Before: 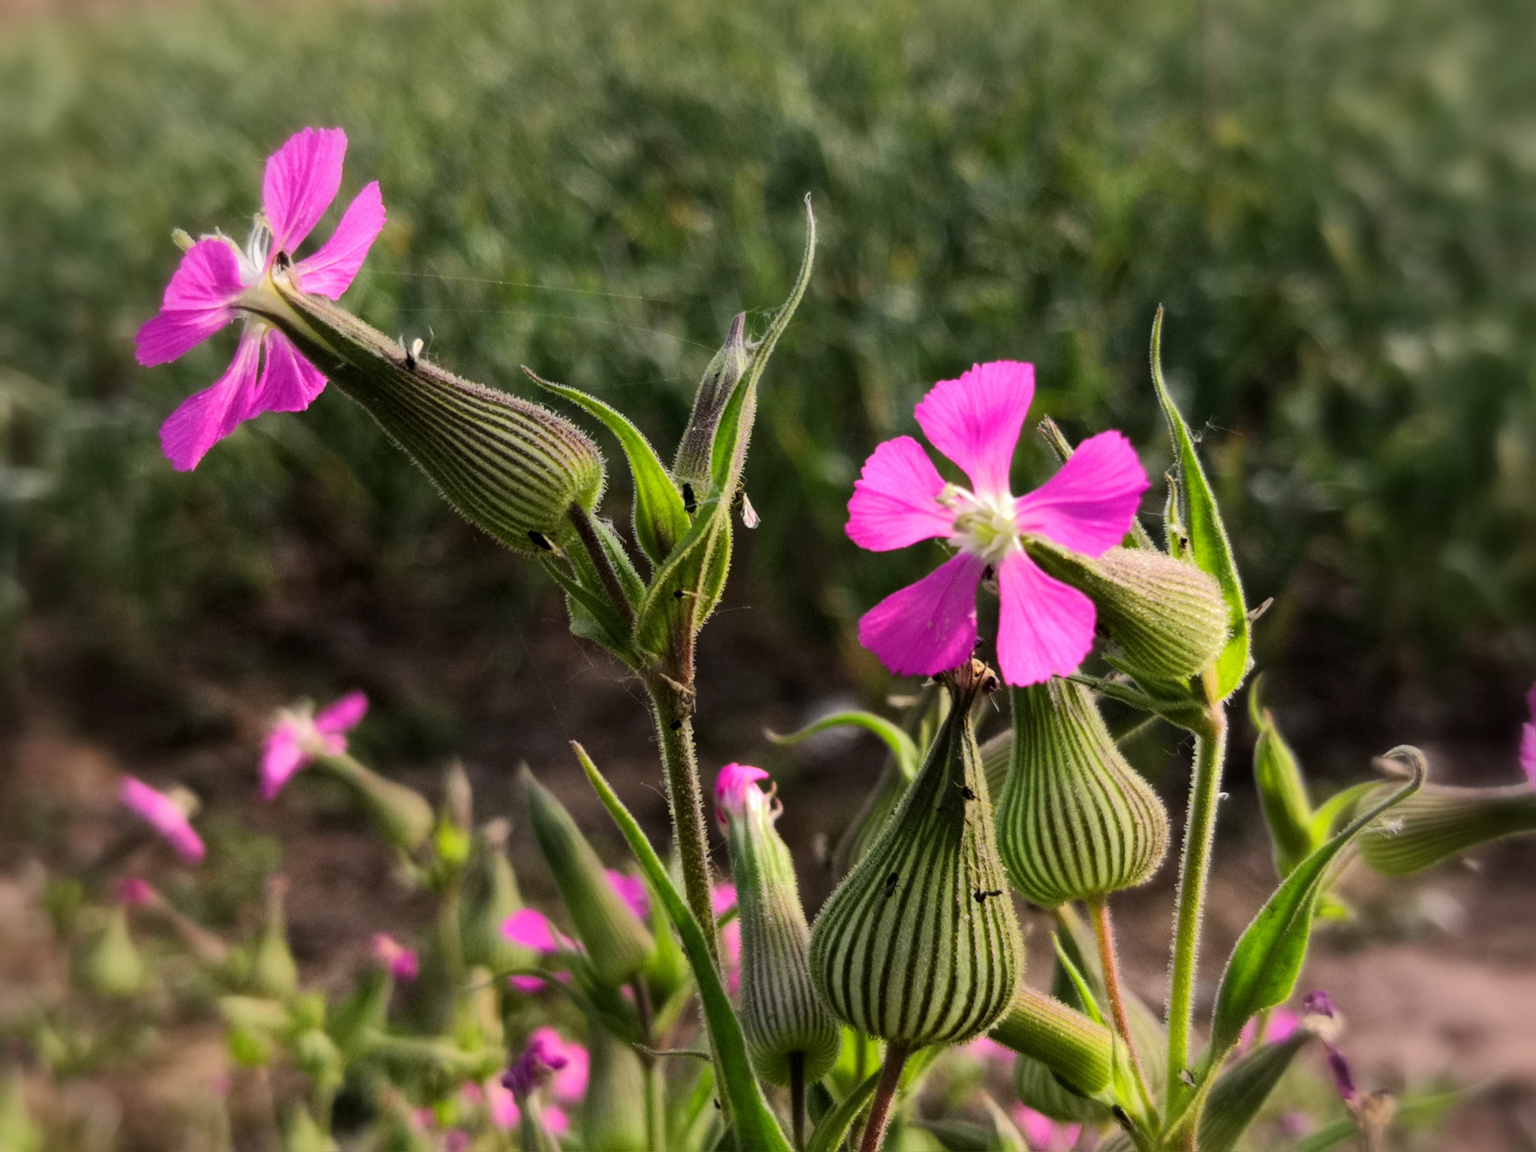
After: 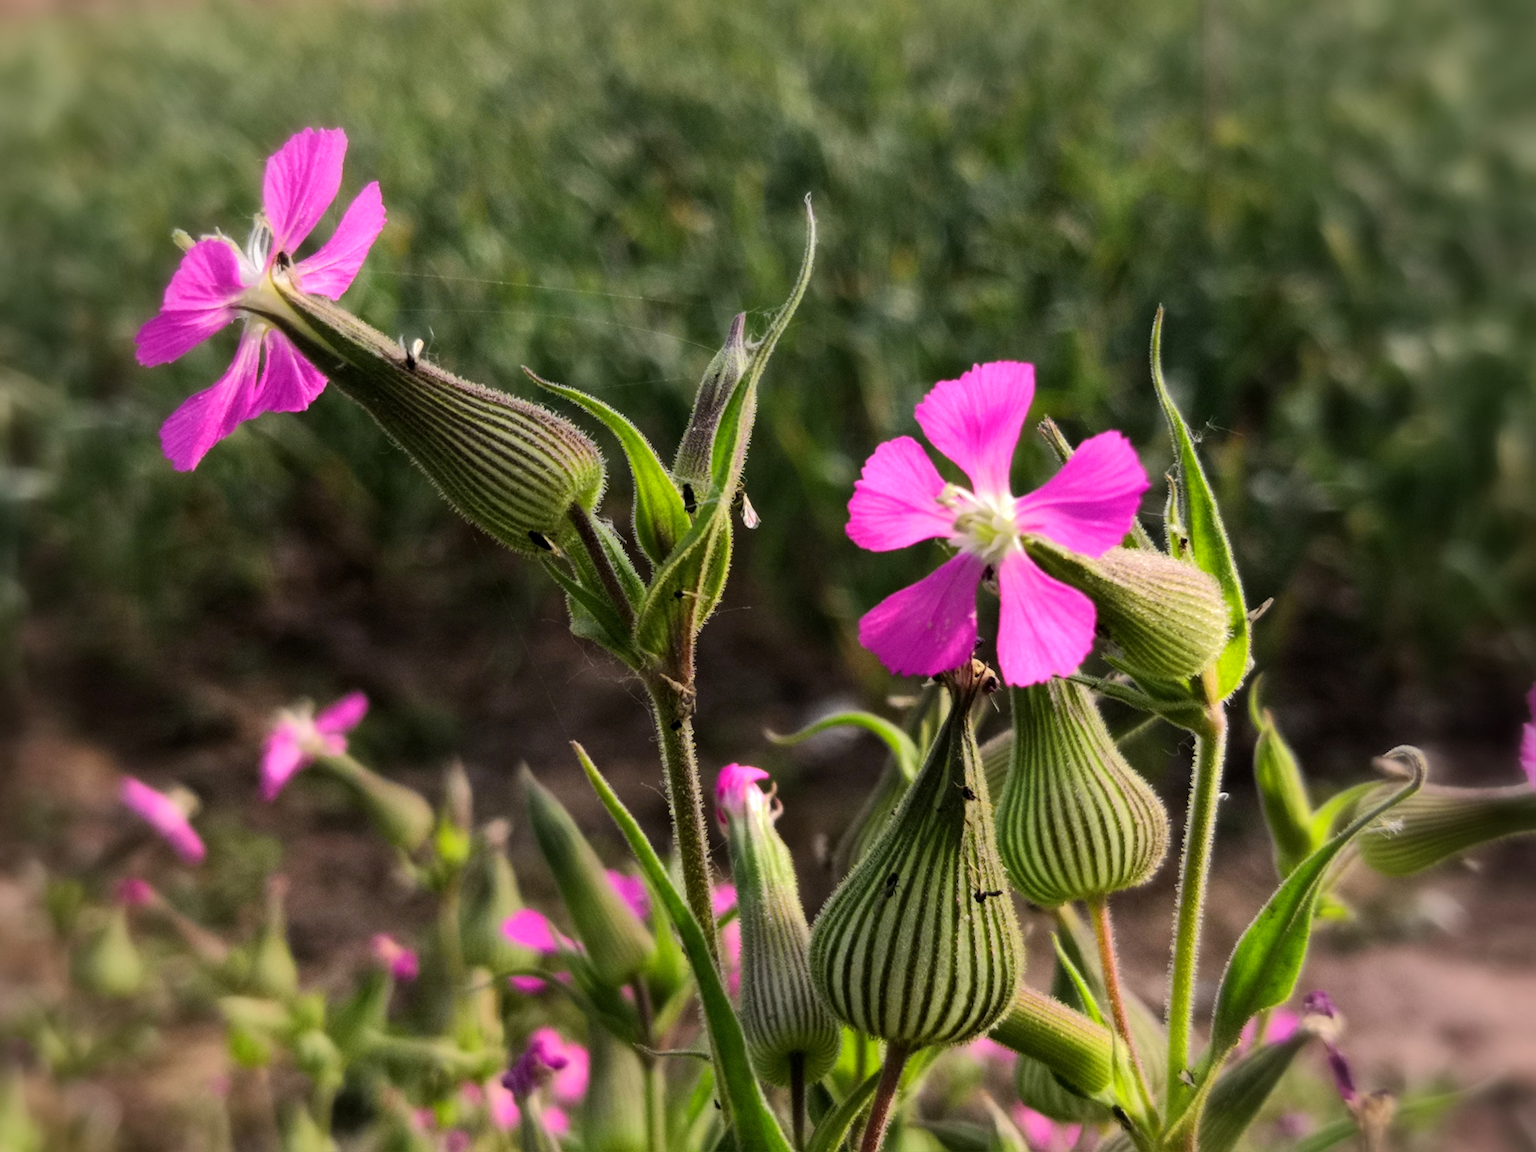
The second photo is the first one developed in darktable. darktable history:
tone equalizer: on, module defaults
levels: levels [0, 0.492, 0.984]
